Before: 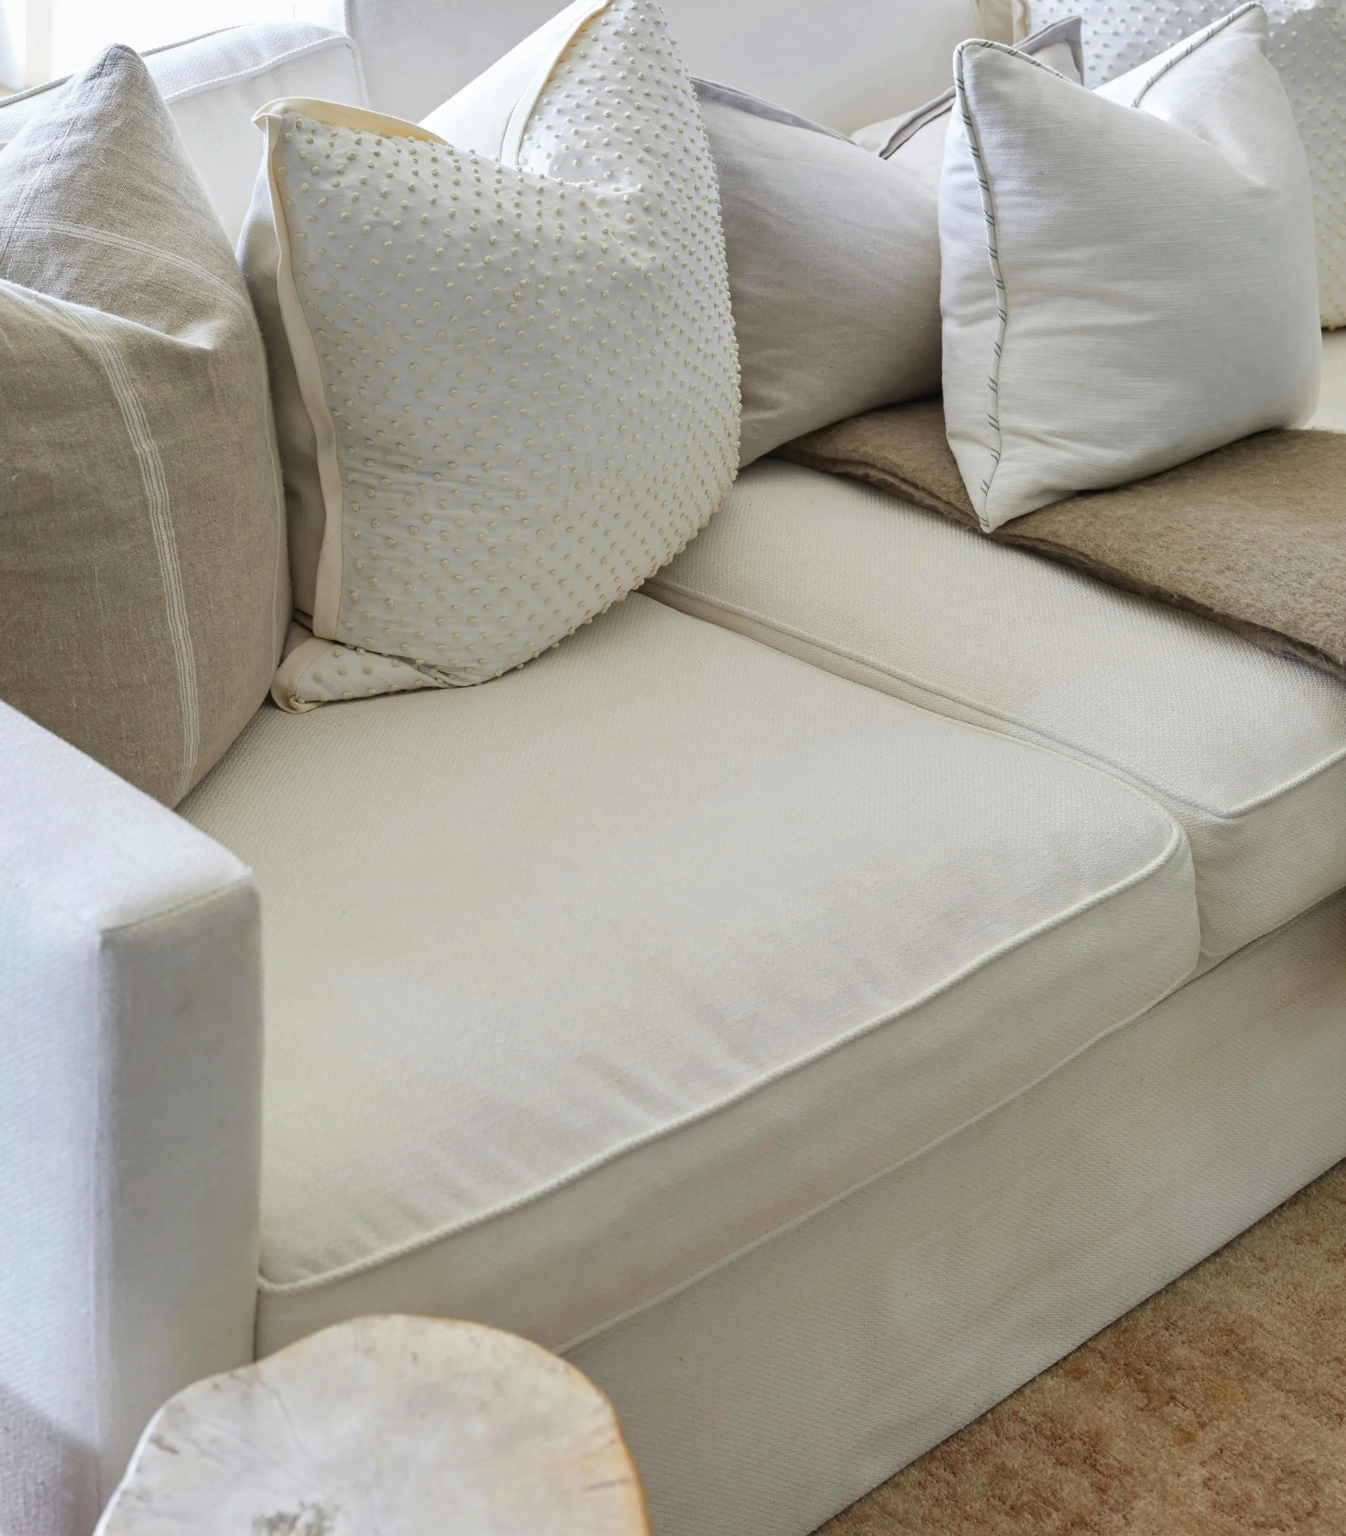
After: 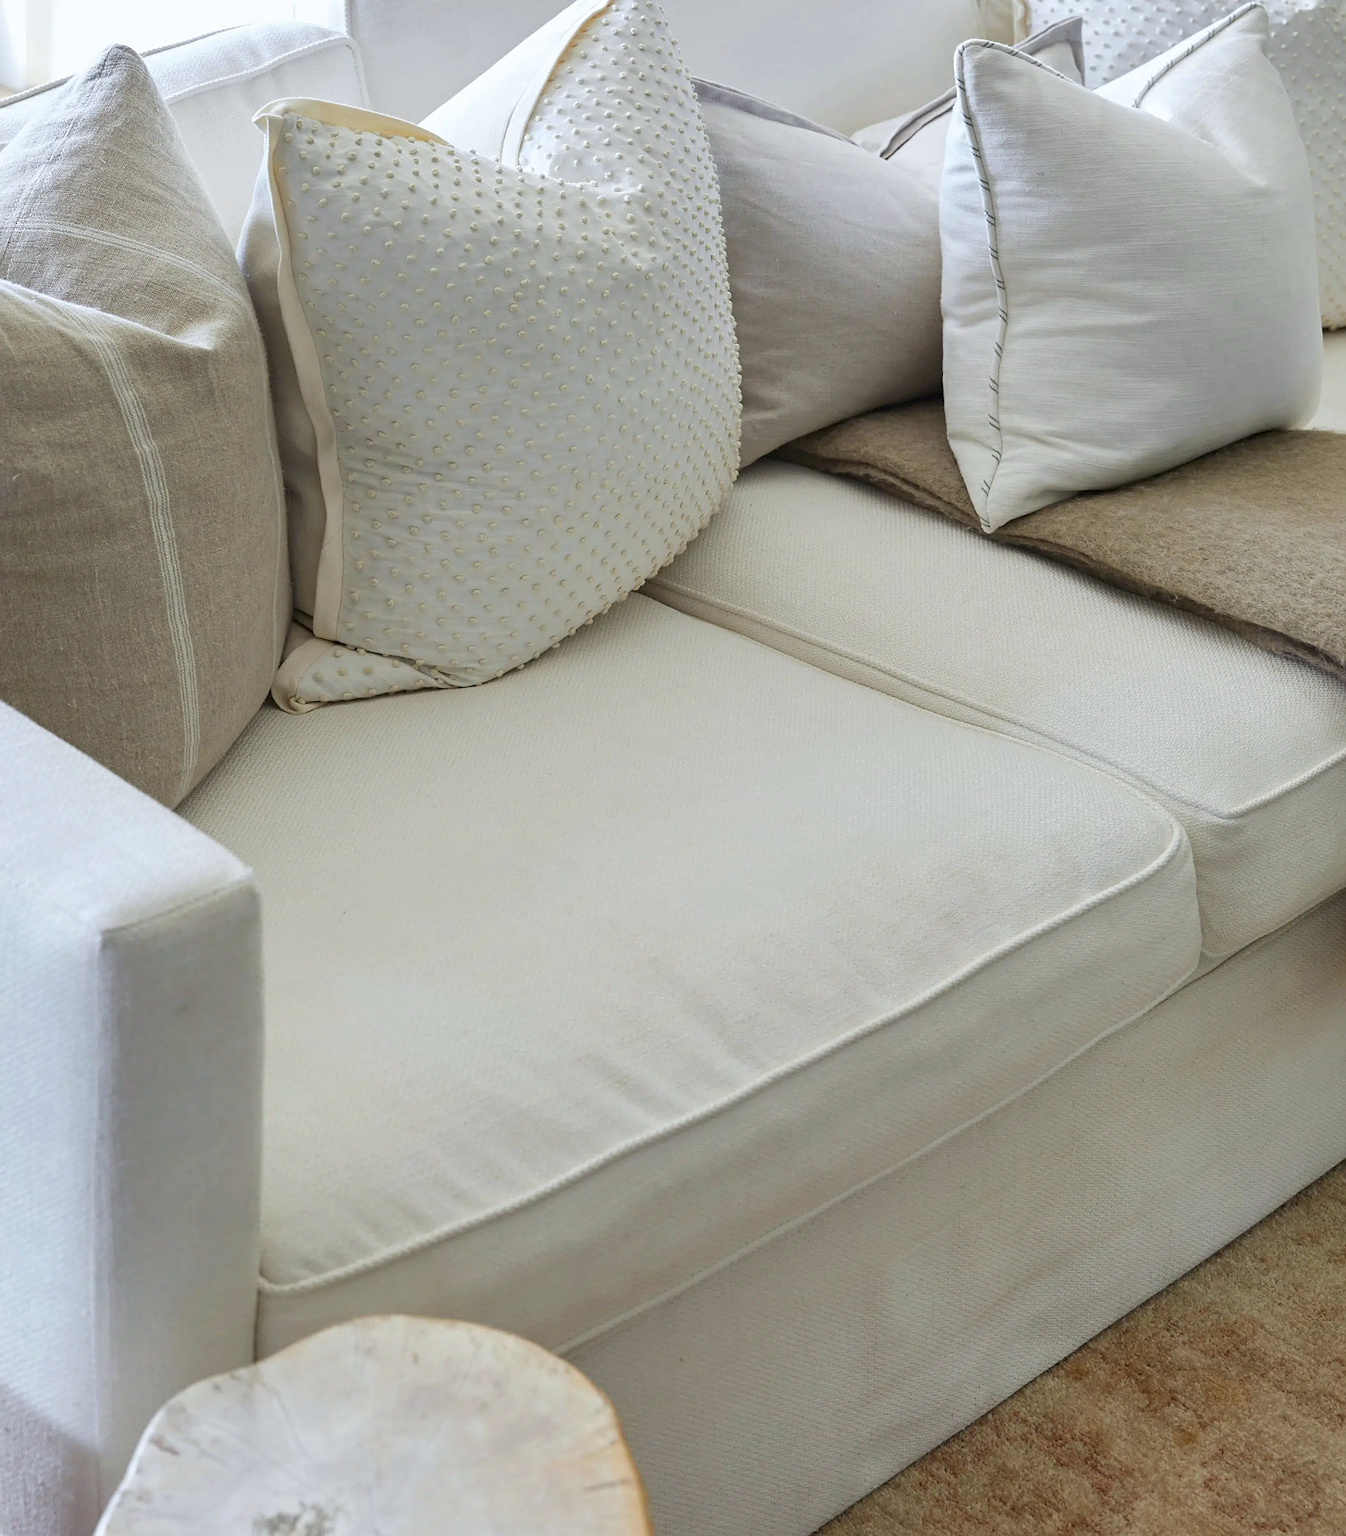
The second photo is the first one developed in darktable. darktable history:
white balance: red 0.986, blue 1.01
sharpen: on, module defaults
